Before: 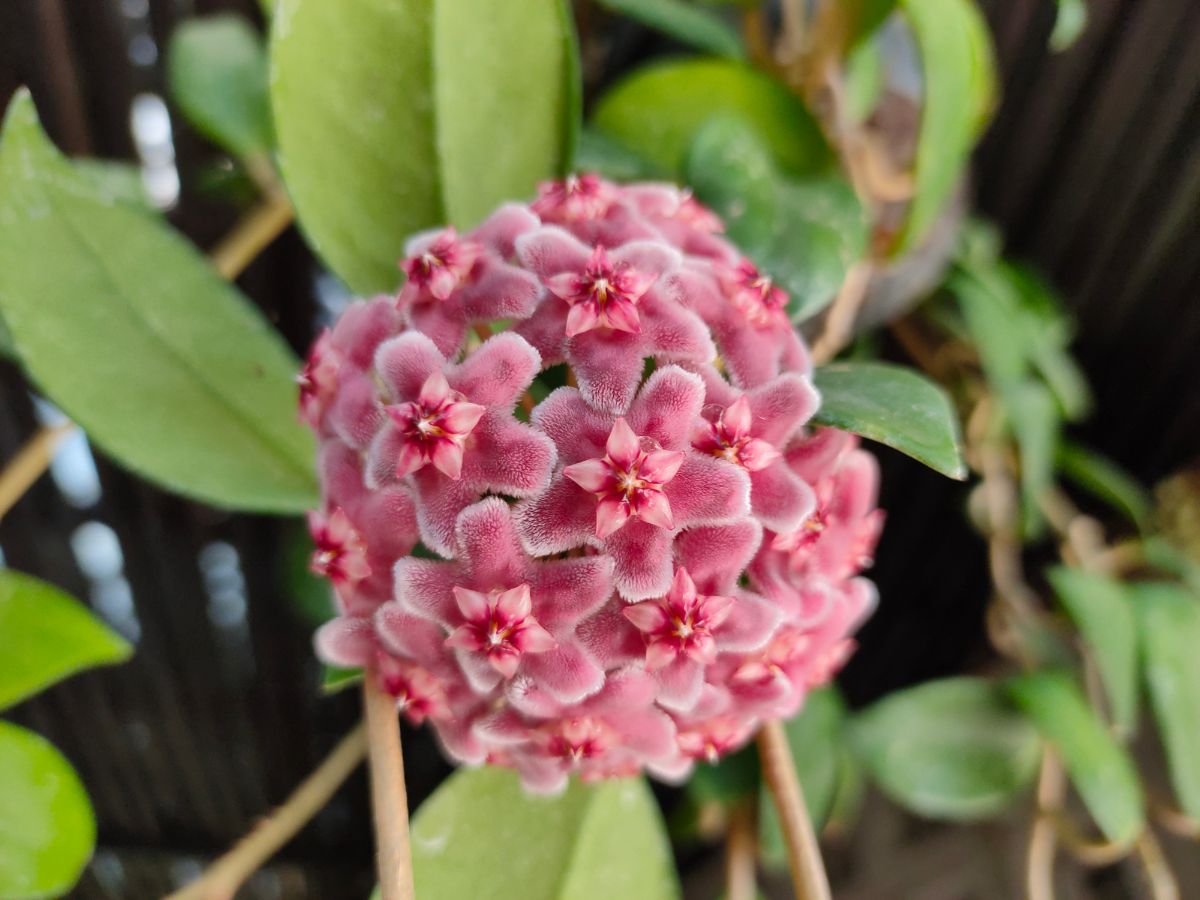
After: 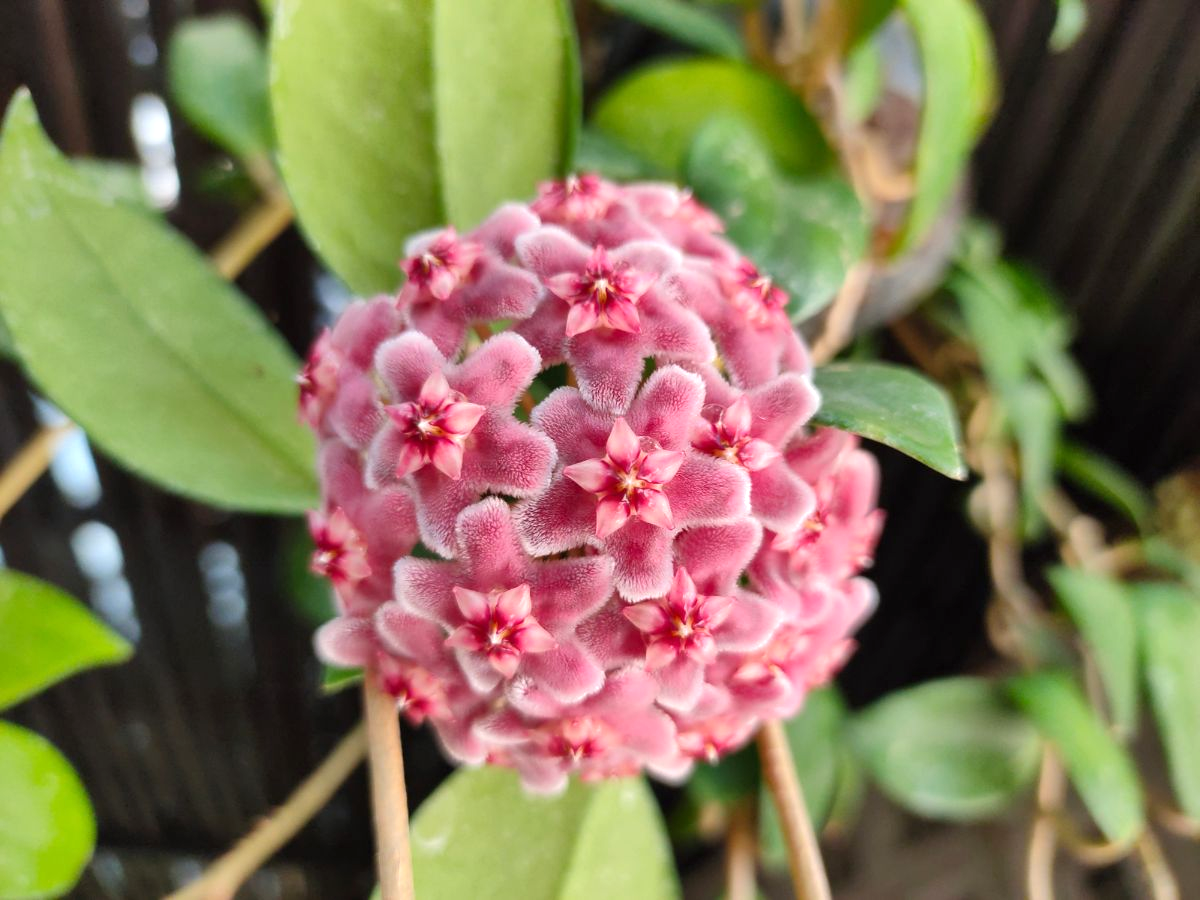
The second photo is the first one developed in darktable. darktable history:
exposure: exposure 0.378 EV, compensate highlight preservation false
